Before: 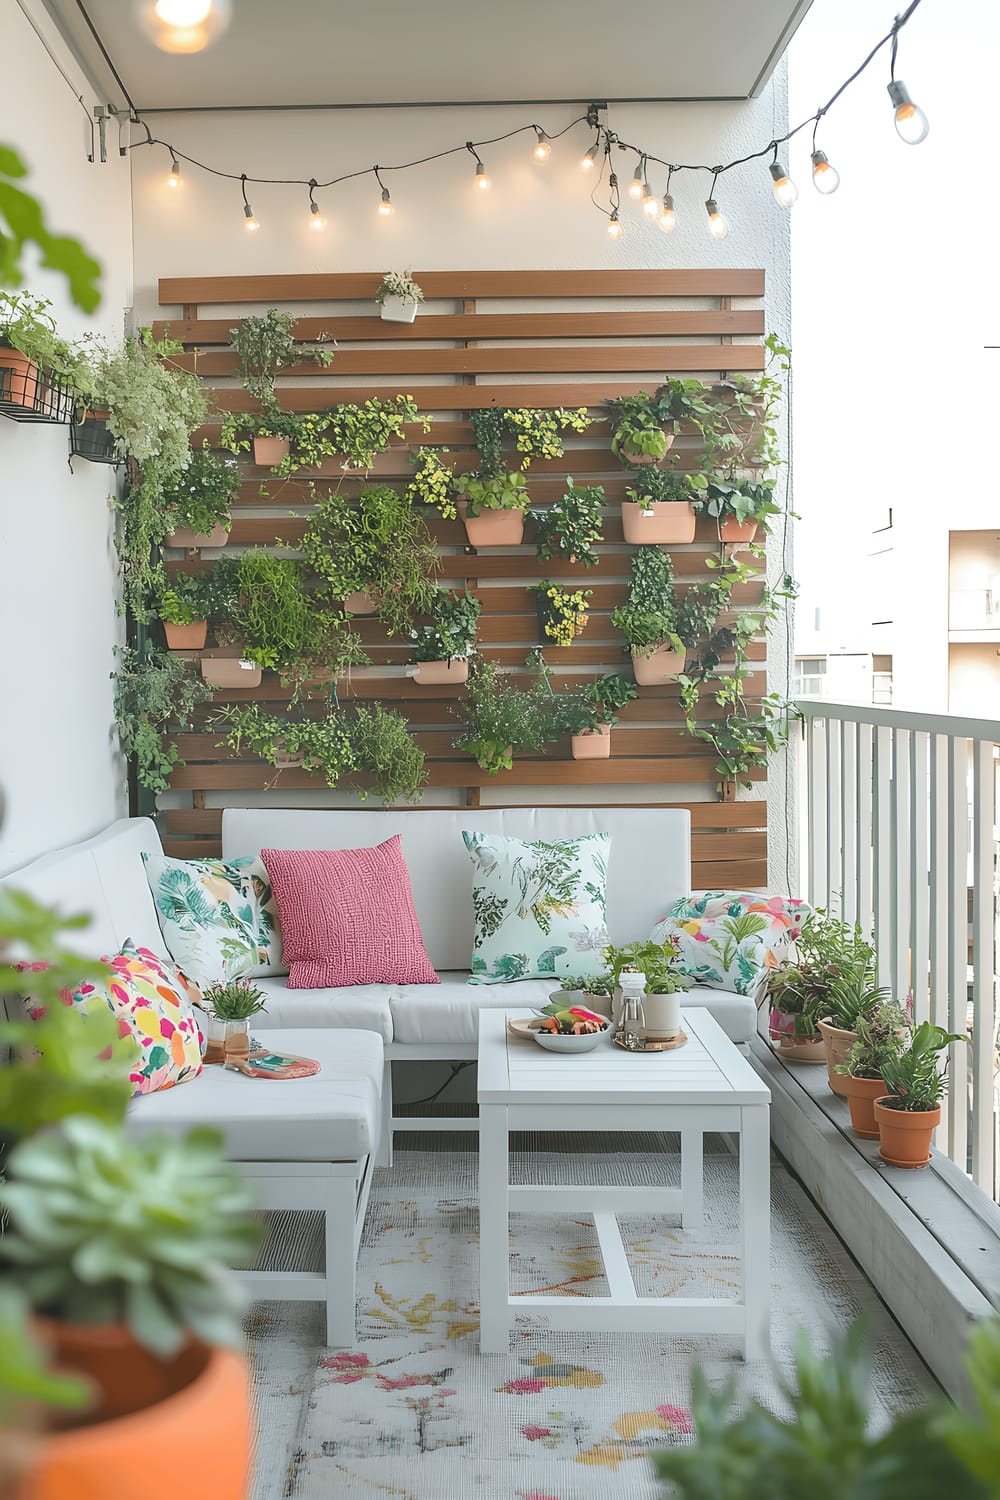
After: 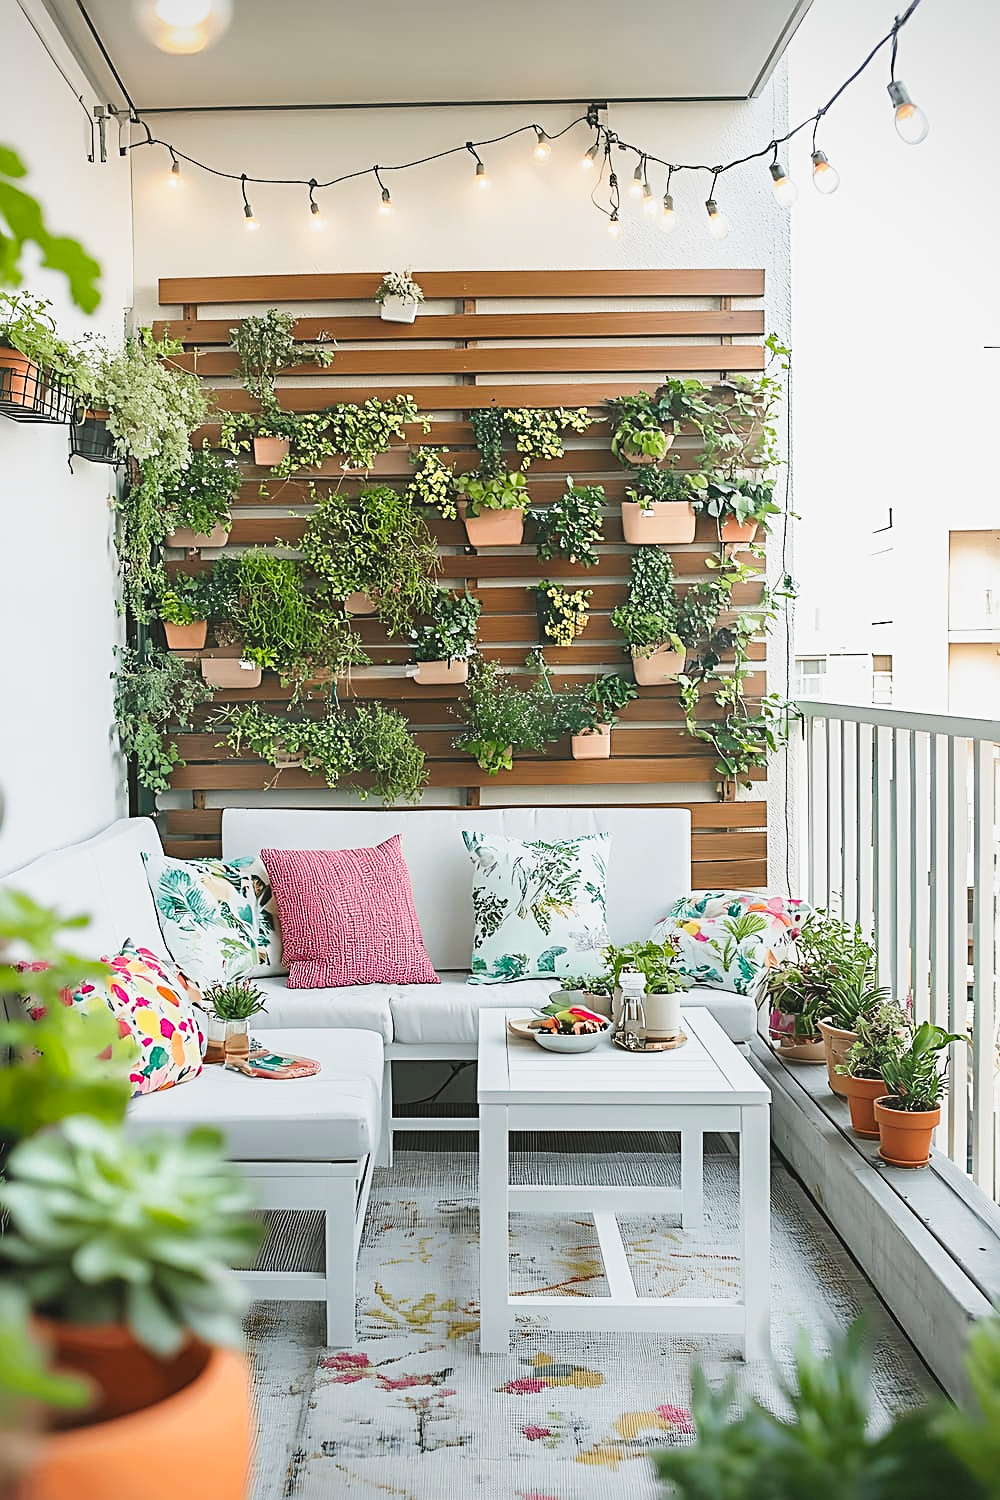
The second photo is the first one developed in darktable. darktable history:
sharpen: radius 2.828, amount 0.705
vignetting: fall-off radius 81.22%, dithering 8-bit output
tone curve: curves: ch0 [(0, 0.031) (0.139, 0.084) (0.311, 0.278) (0.495, 0.544) (0.718, 0.816) (0.841, 0.909) (1, 0.967)]; ch1 [(0, 0) (0.272, 0.249) (0.388, 0.385) (0.479, 0.456) (0.495, 0.497) (0.538, 0.55) (0.578, 0.595) (0.707, 0.778) (1, 1)]; ch2 [(0, 0) (0.125, 0.089) (0.353, 0.329) (0.443, 0.408) (0.502, 0.495) (0.56, 0.553) (0.608, 0.631) (1, 1)], preserve colors none
